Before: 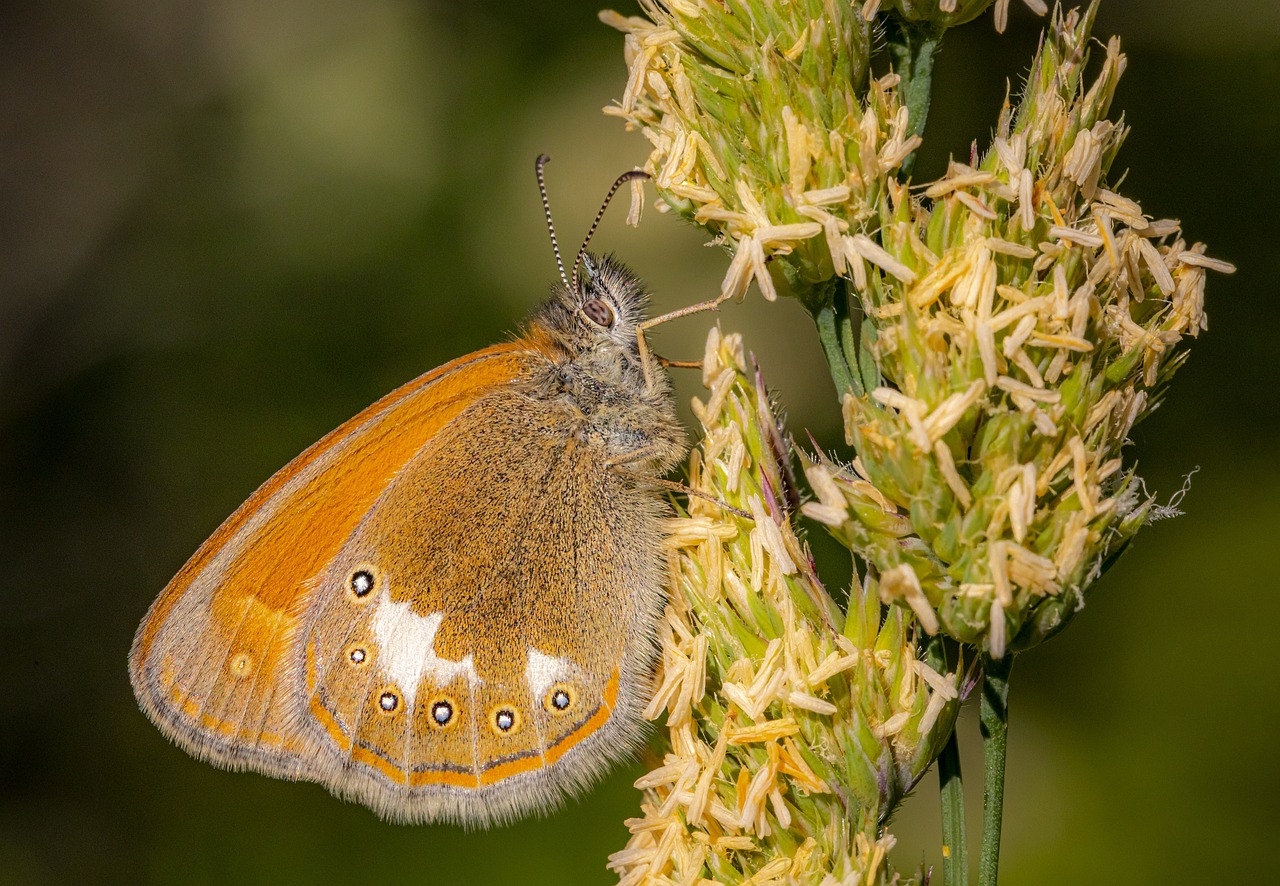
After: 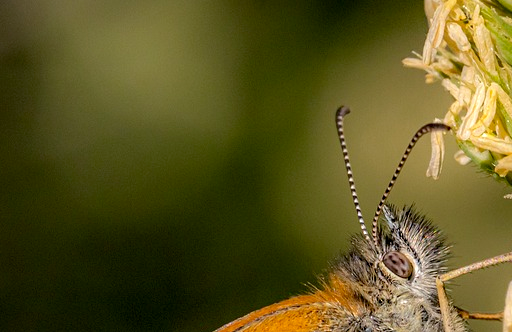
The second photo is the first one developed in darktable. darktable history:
exposure: black level correction 0.009, exposure -0.161 EV, compensate highlight preservation false
color correction: highlights a* -0.085, highlights b* 0.095
tone equalizer: -8 EV -0.416 EV, -7 EV -0.402 EV, -6 EV -0.369 EV, -5 EV -0.223 EV, -3 EV 0.234 EV, -2 EV 0.331 EV, -1 EV 0.381 EV, +0 EV 0.428 EV
crop: left 15.648%, top 5.433%, right 44.289%, bottom 57.041%
